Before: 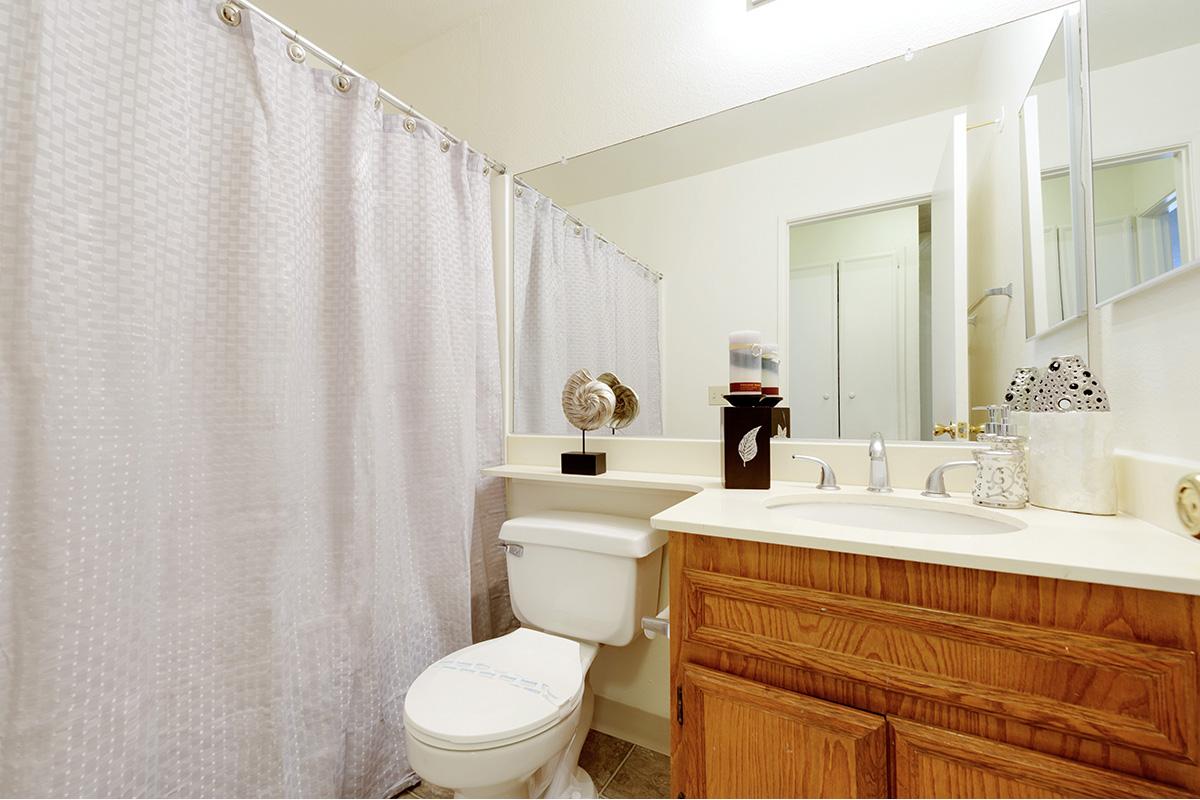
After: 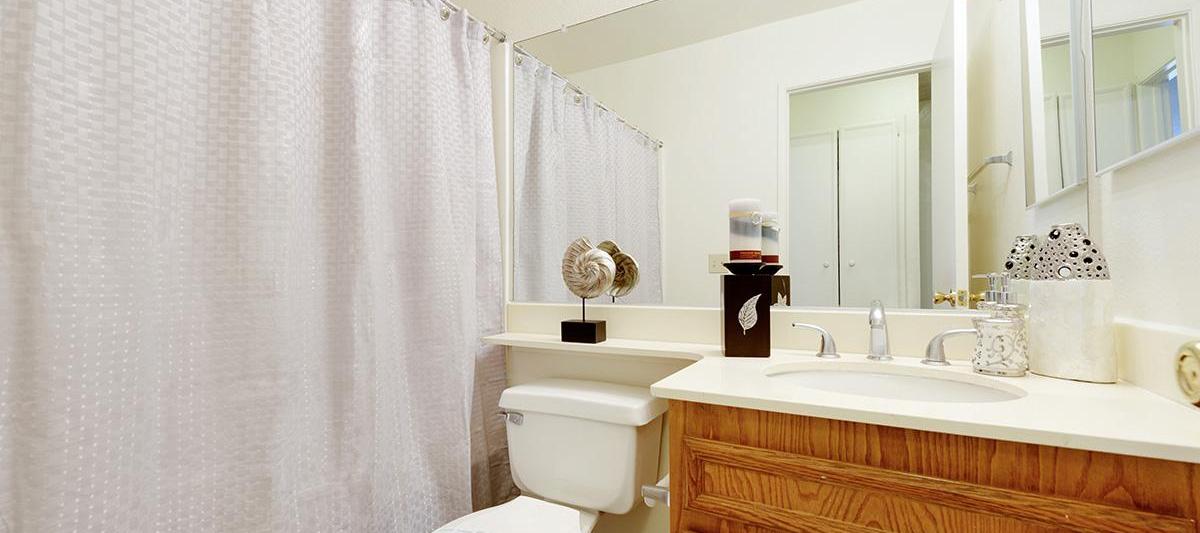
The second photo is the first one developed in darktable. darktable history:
crop: top 16.573%, bottom 16.695%
